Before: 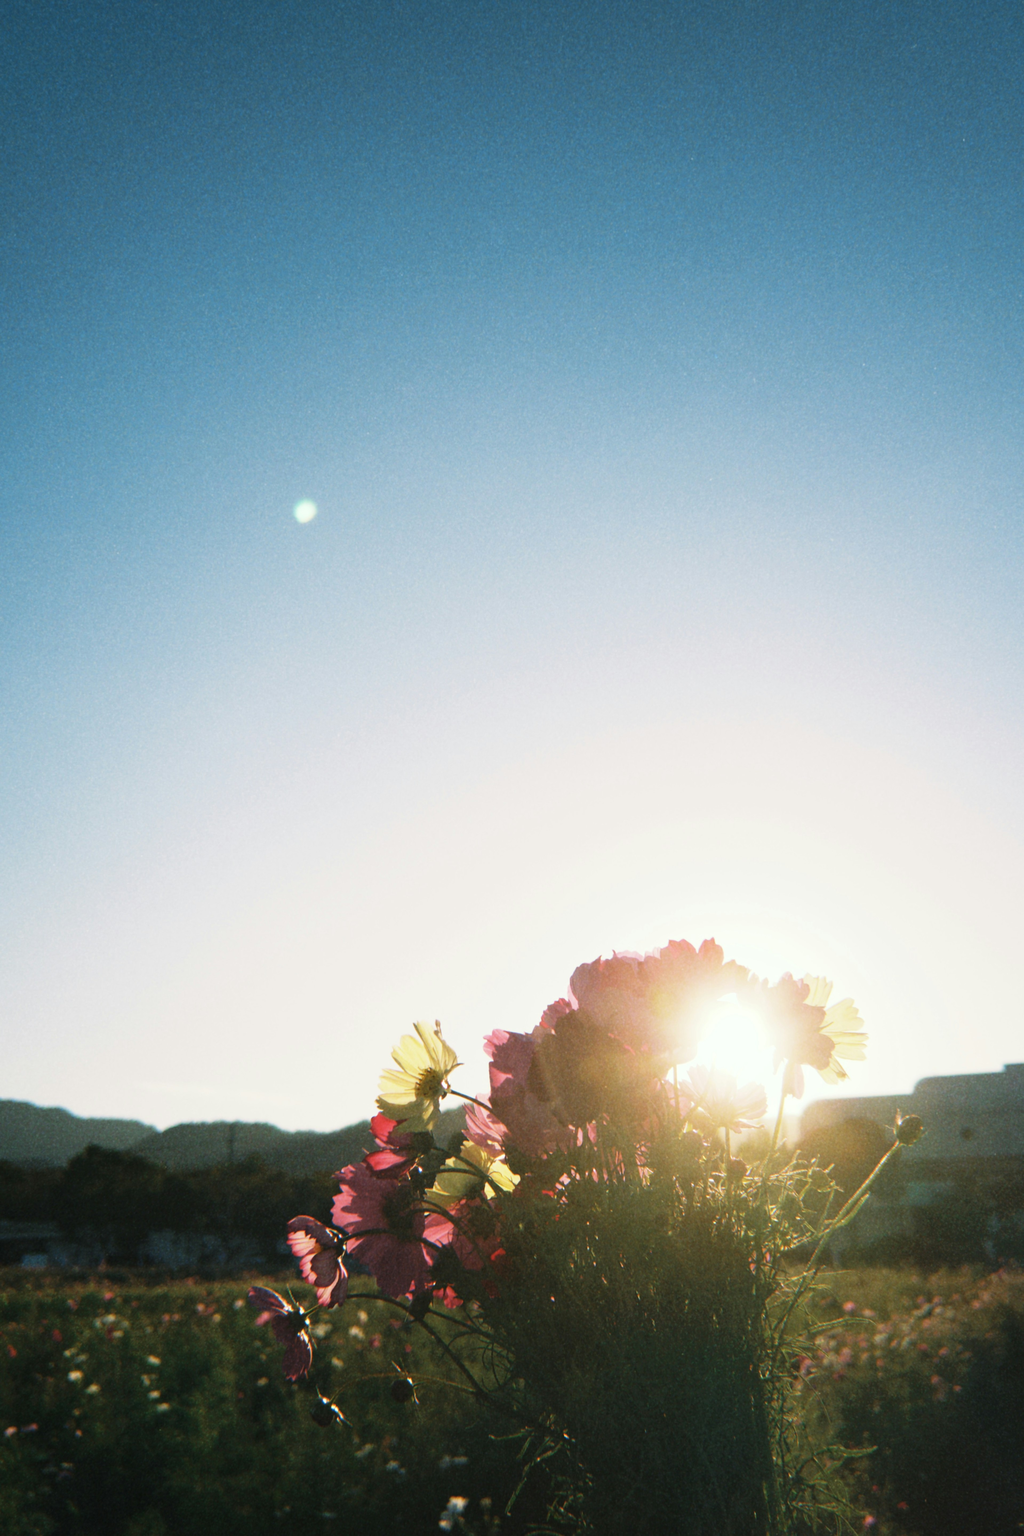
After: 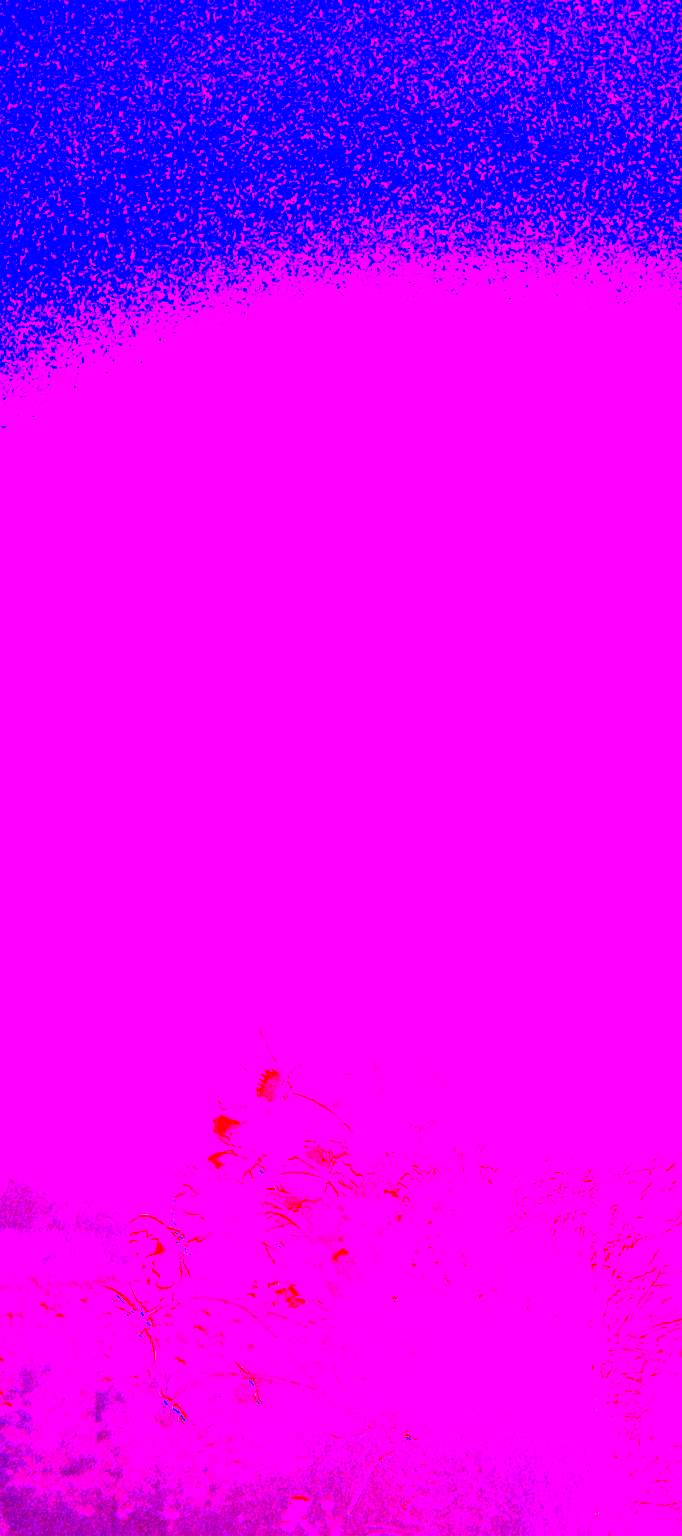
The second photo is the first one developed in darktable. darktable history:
crop and rotate: left 15.446%, right 17.836%
white balance: red 8, blue 8
contrast brightness saturation: contrast 0.24, brightness 0.26, saturation 0.39
